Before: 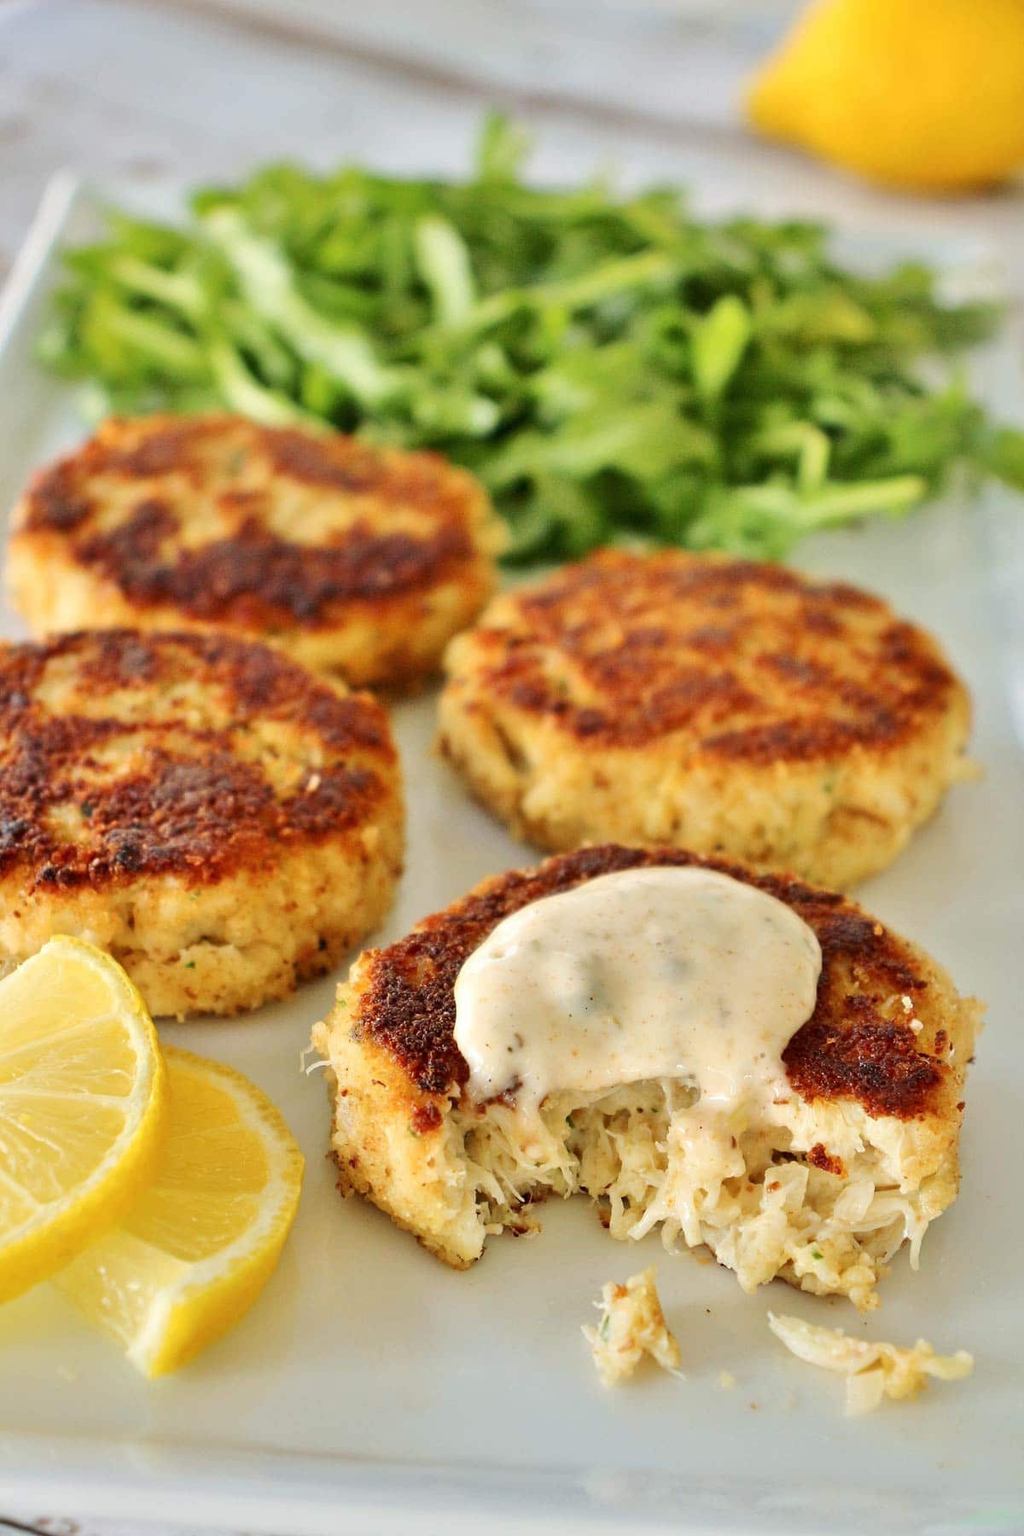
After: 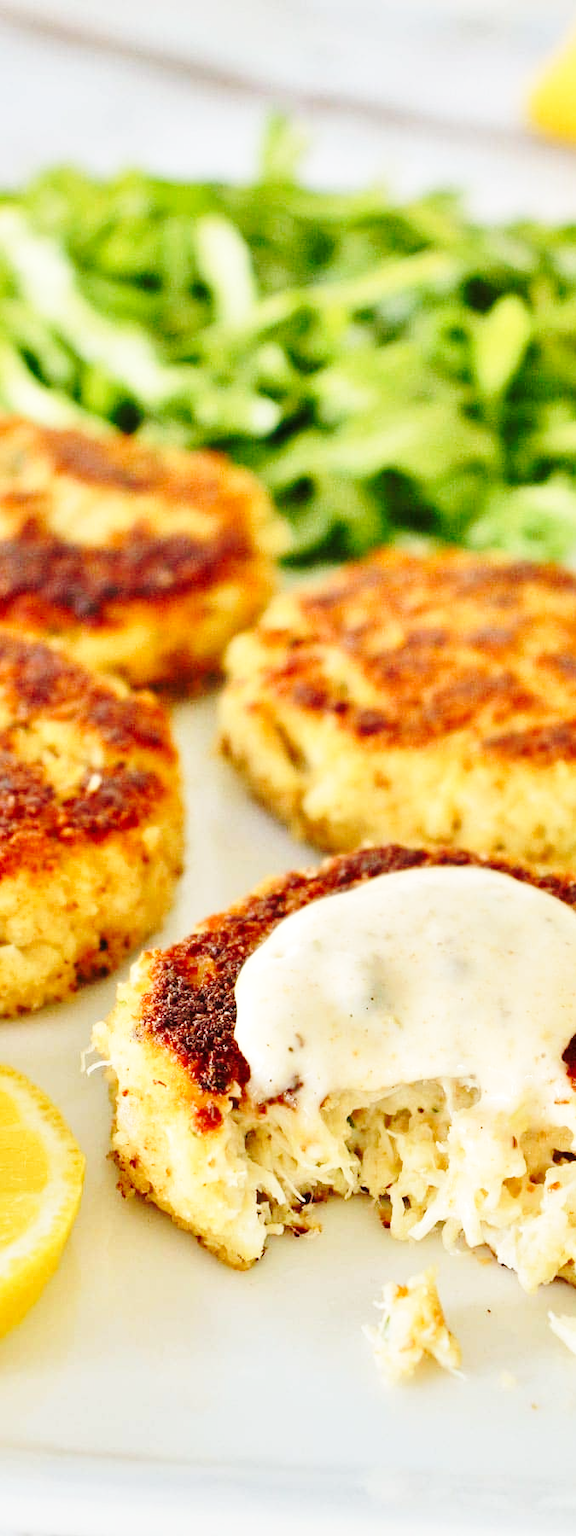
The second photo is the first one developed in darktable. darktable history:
crop: left 21.496%, right 22.254%
base curve: curves: ch0 [(0, 0) (0.032, 0.037) (0.105, 0.228) (0.435, 0.76) (0.856, 0.983) (1, 1)], preserve colors none
